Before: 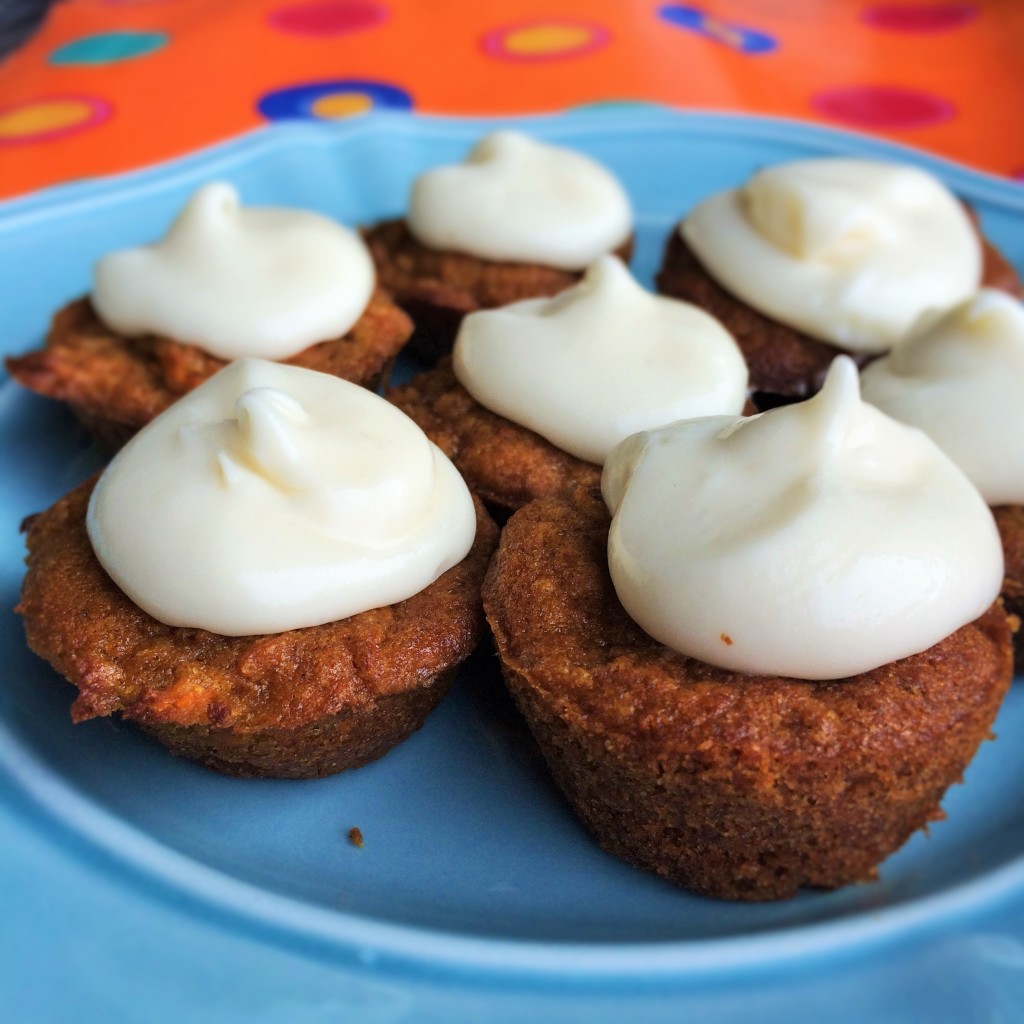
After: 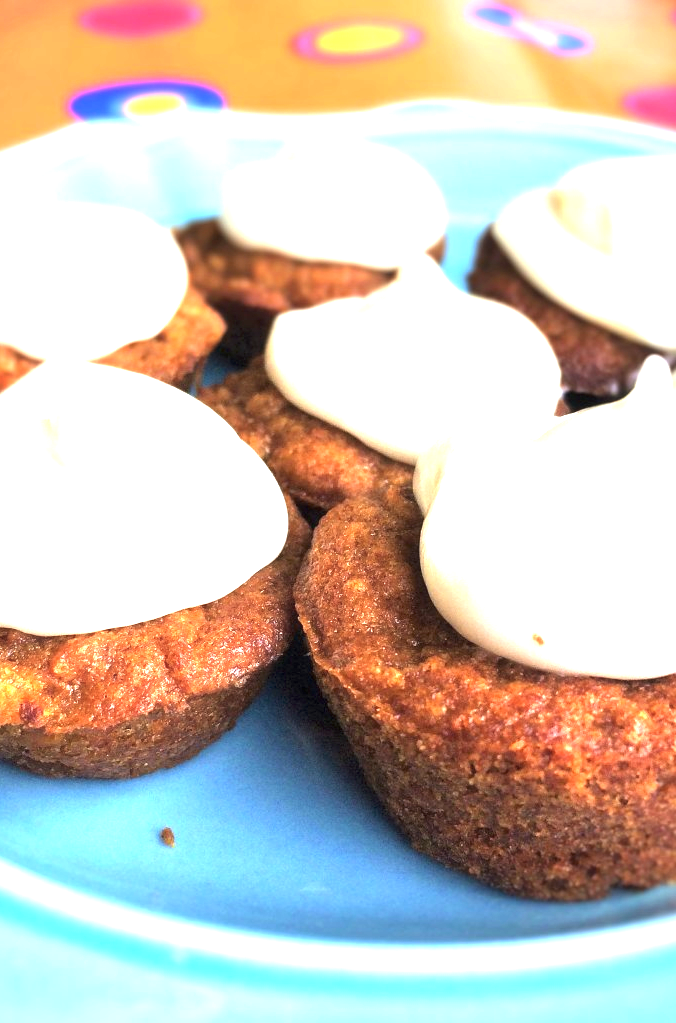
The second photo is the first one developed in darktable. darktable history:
levels: levels [0, 0.48, 0.961]
haze removal: strength -0.05
exposure: exposure 2 EV, compensate exposure bias true, compensate highlight preservation false
crop and rotate: left 18.442%, right 15.508%
